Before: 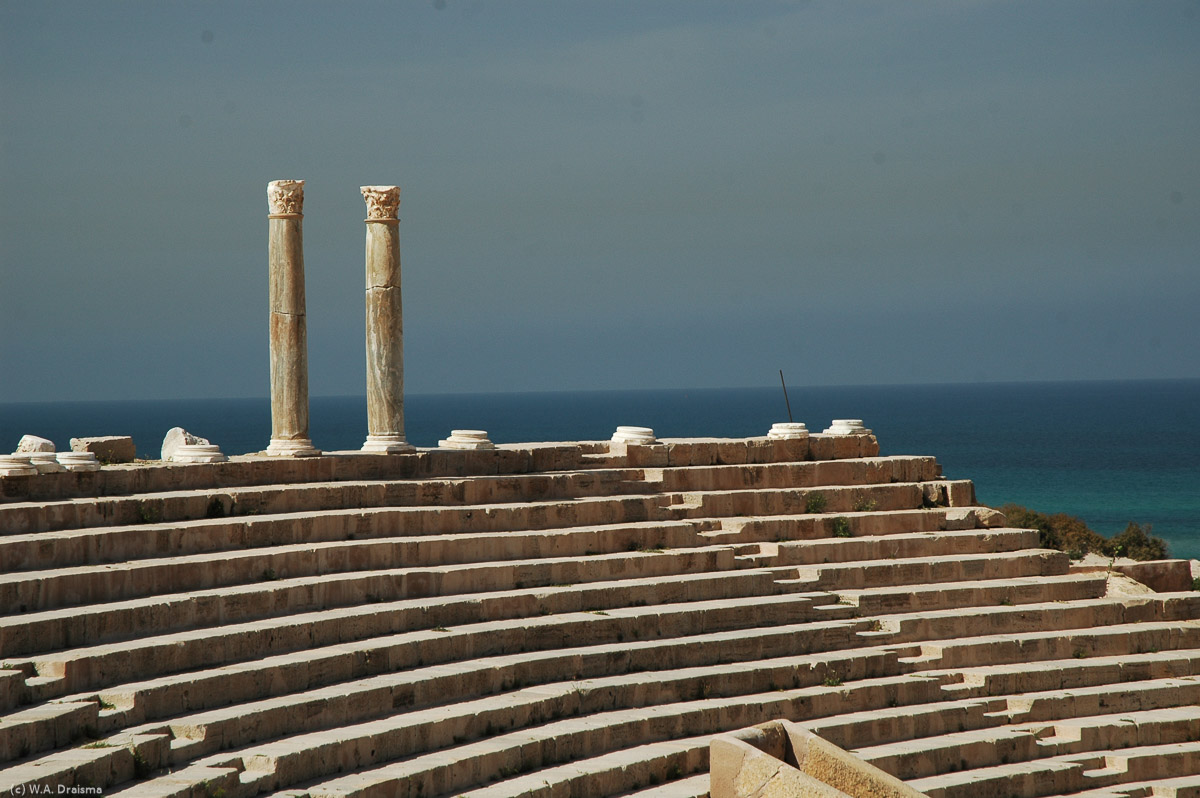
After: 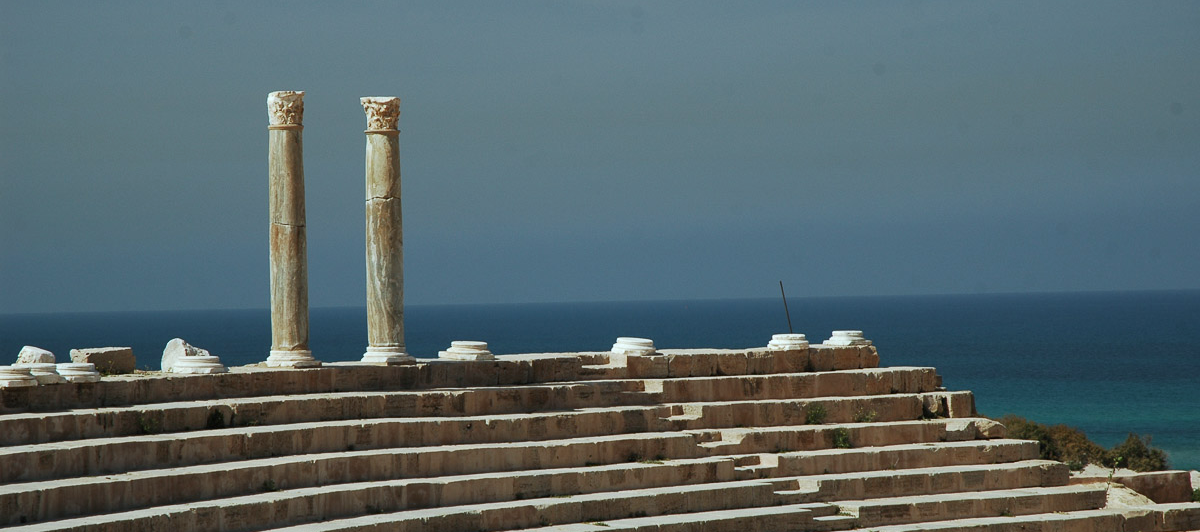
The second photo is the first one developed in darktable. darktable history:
crop: top 11.166%, bottom 22.168%
white balance: red 0.925, blue 1.046
